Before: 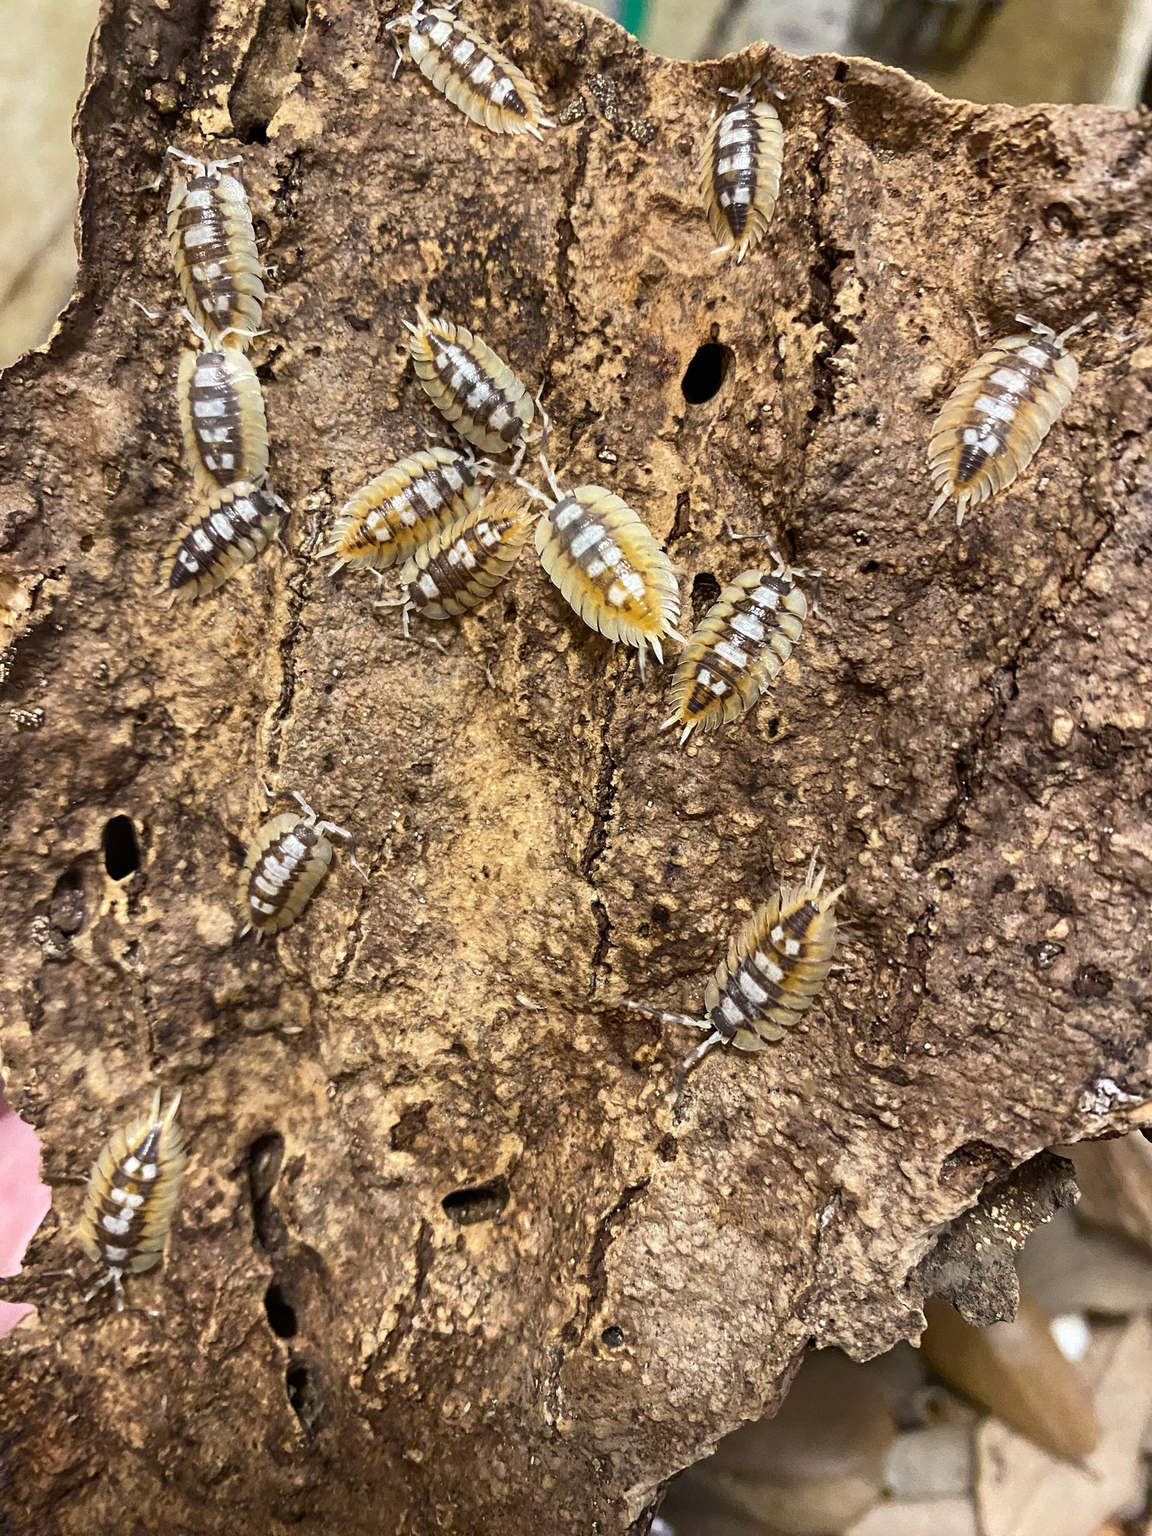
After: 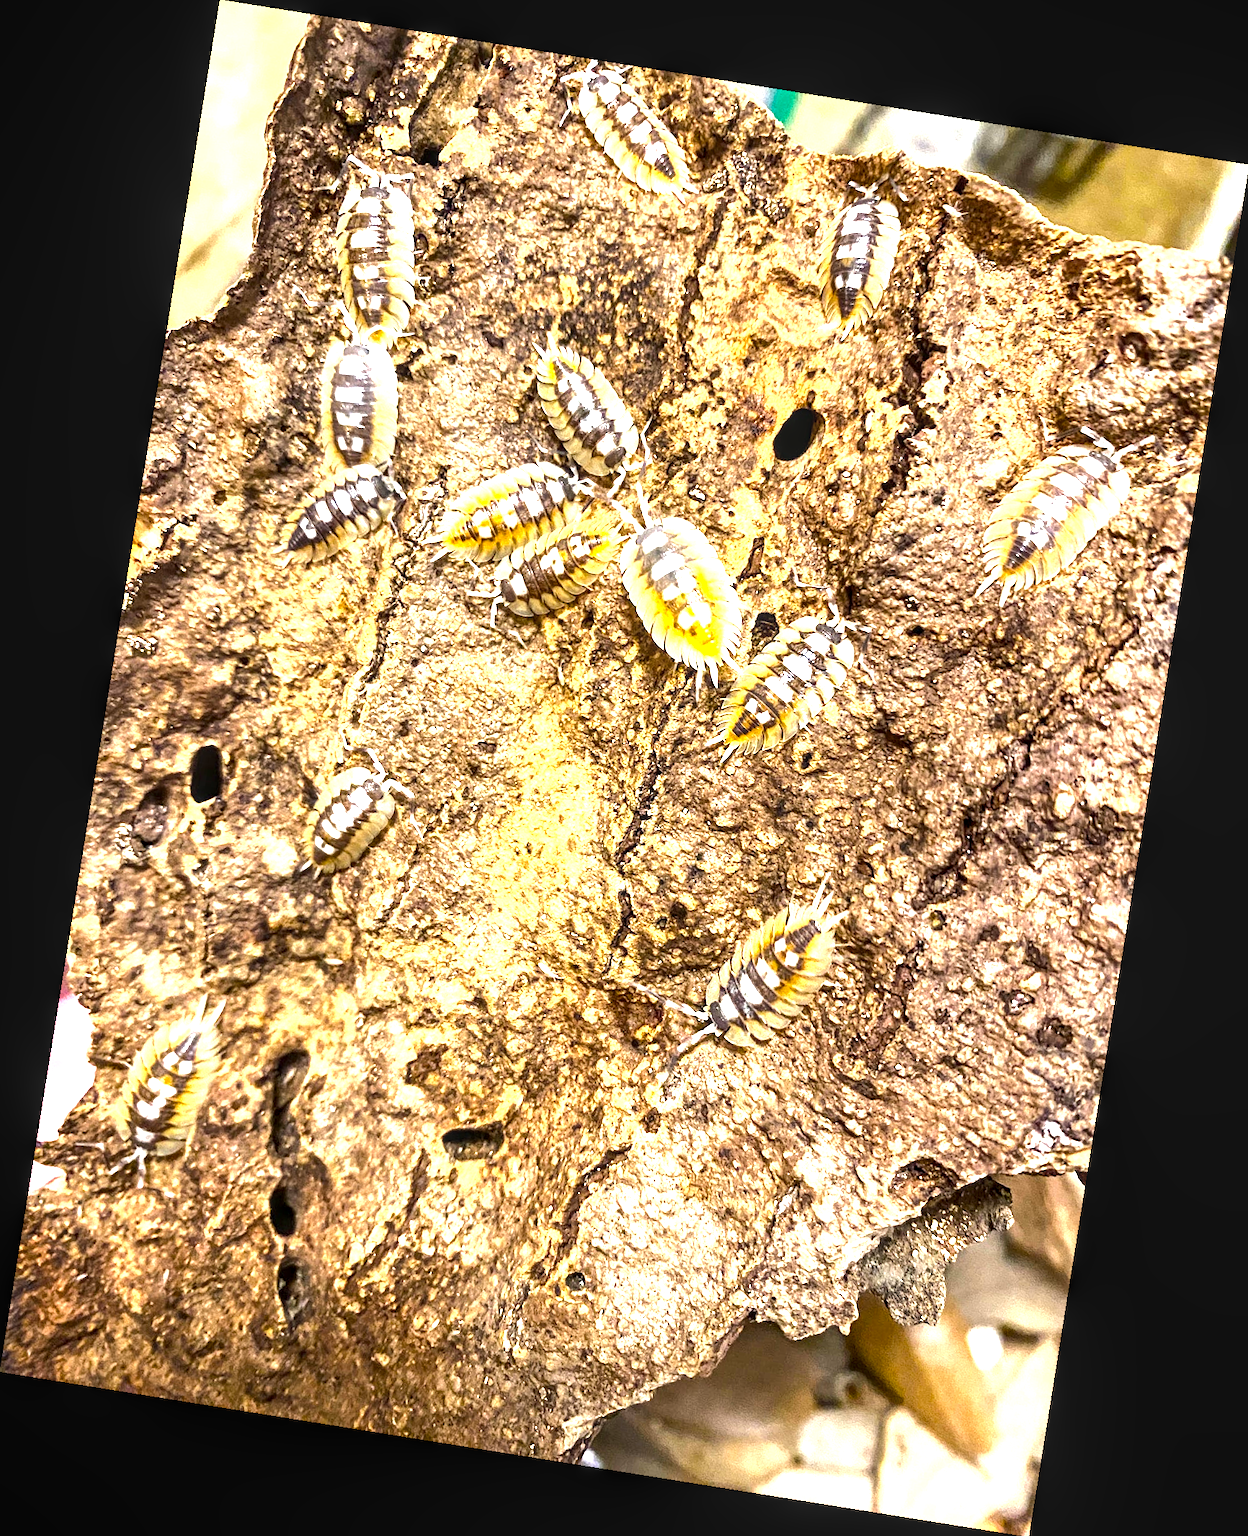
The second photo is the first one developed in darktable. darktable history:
rotate and perspective: rotation 9.12°, automatic cropping off
local contrast: detail 130%
tone equalizer: -8 EV -0.417 EV, -7 EV -0.389 EV, -6 EV -0.333 EV, -5 EV -0.222 EV, -3 EV 0.222 EV, -2 EV 0.333 EV, -1 EV 0.389 EV, +0 EV 0.417 EV, edges refinement/feathering 500, mask exposure compensation -1.57 EV, preserve details no
color balance rgb: perceptual saturation grading › global saturation 30%
exposure: black level correction 0, exposure 1.388 EV, compensate exposure bias true, compensate highlight preservation false
